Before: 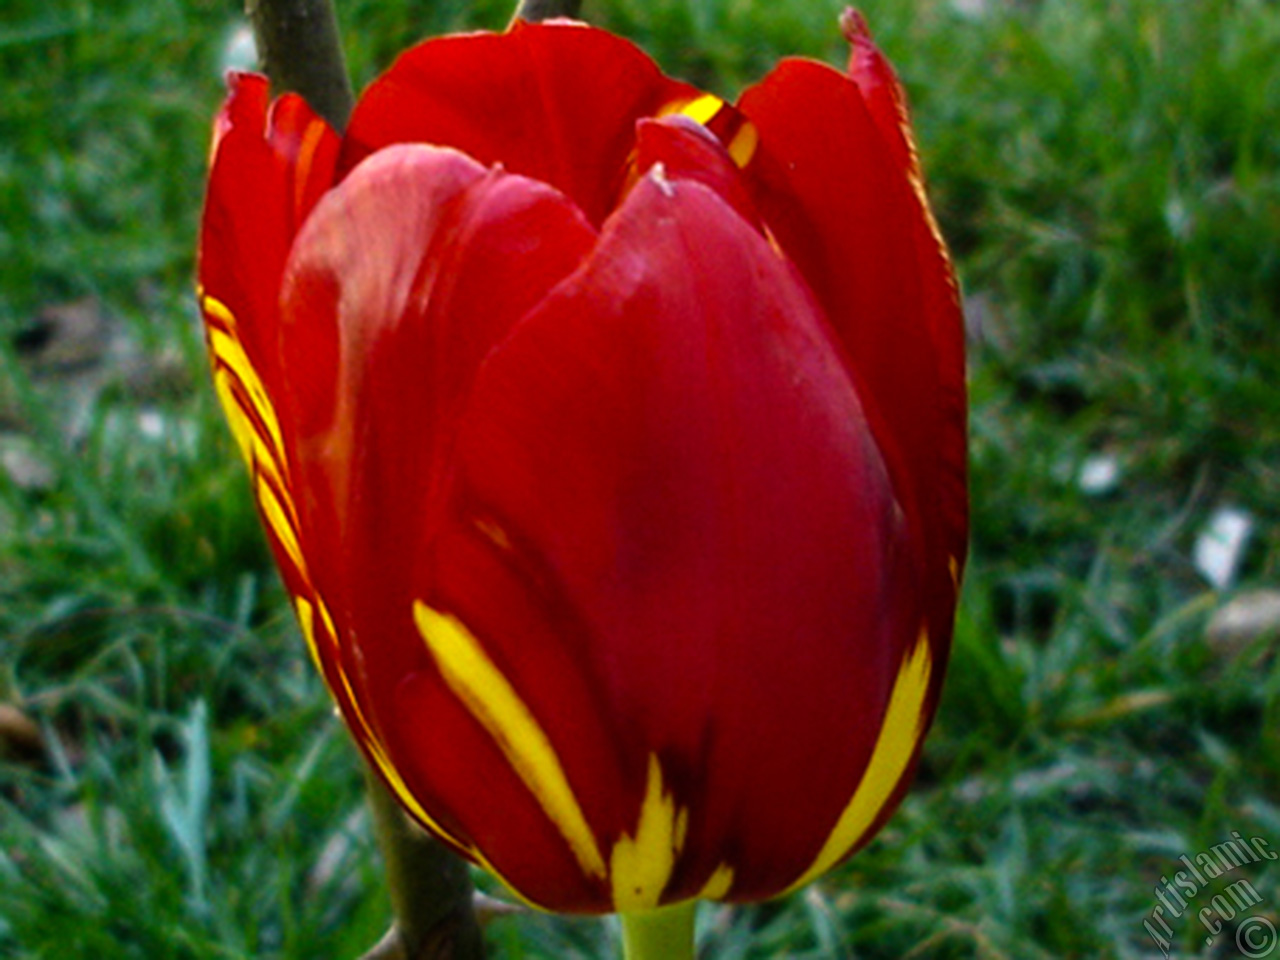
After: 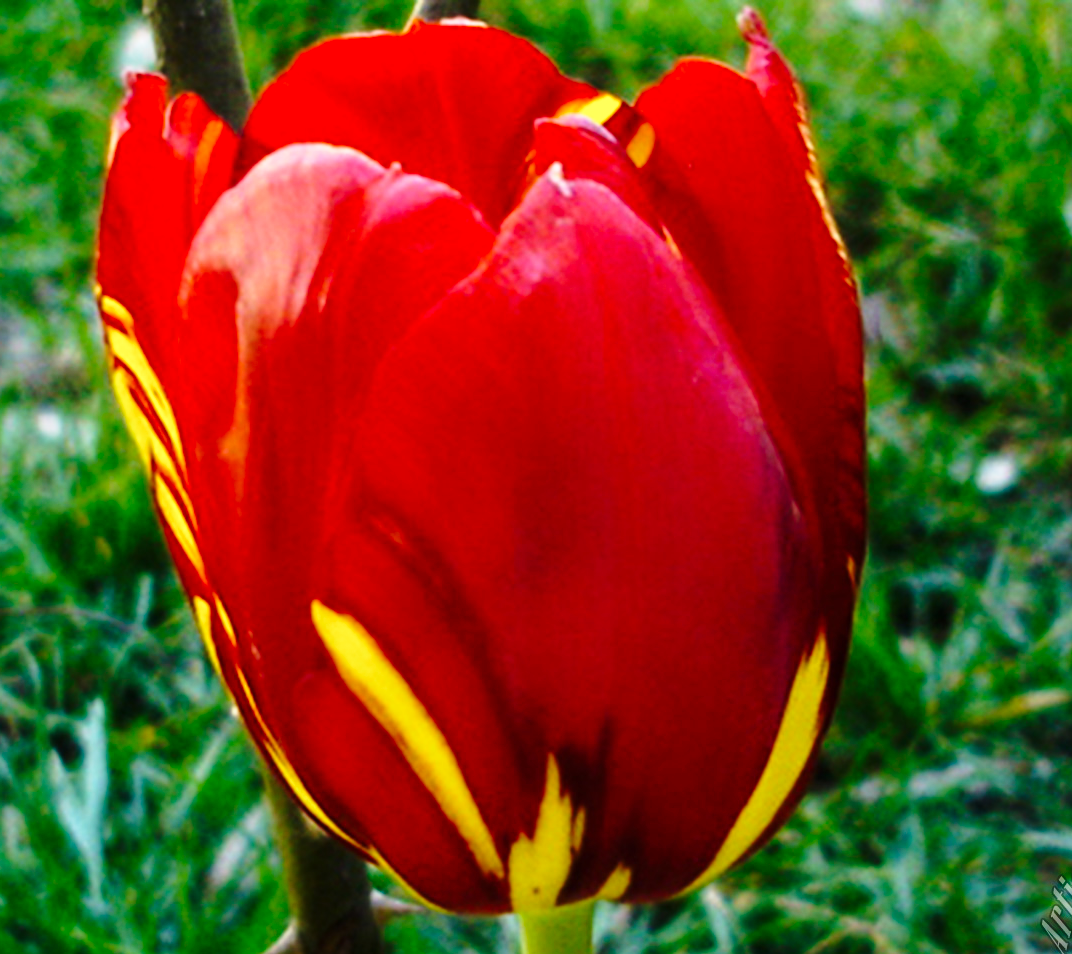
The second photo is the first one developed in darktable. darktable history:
base curve: curves: ch0 [(0, 0) (0.028, 0.03) (0.121, 0.232) (0.46, 0.748) (0.859, 0.968) (1, 1)], preserve colors none
crop: left 8.026%, right 7.374%
